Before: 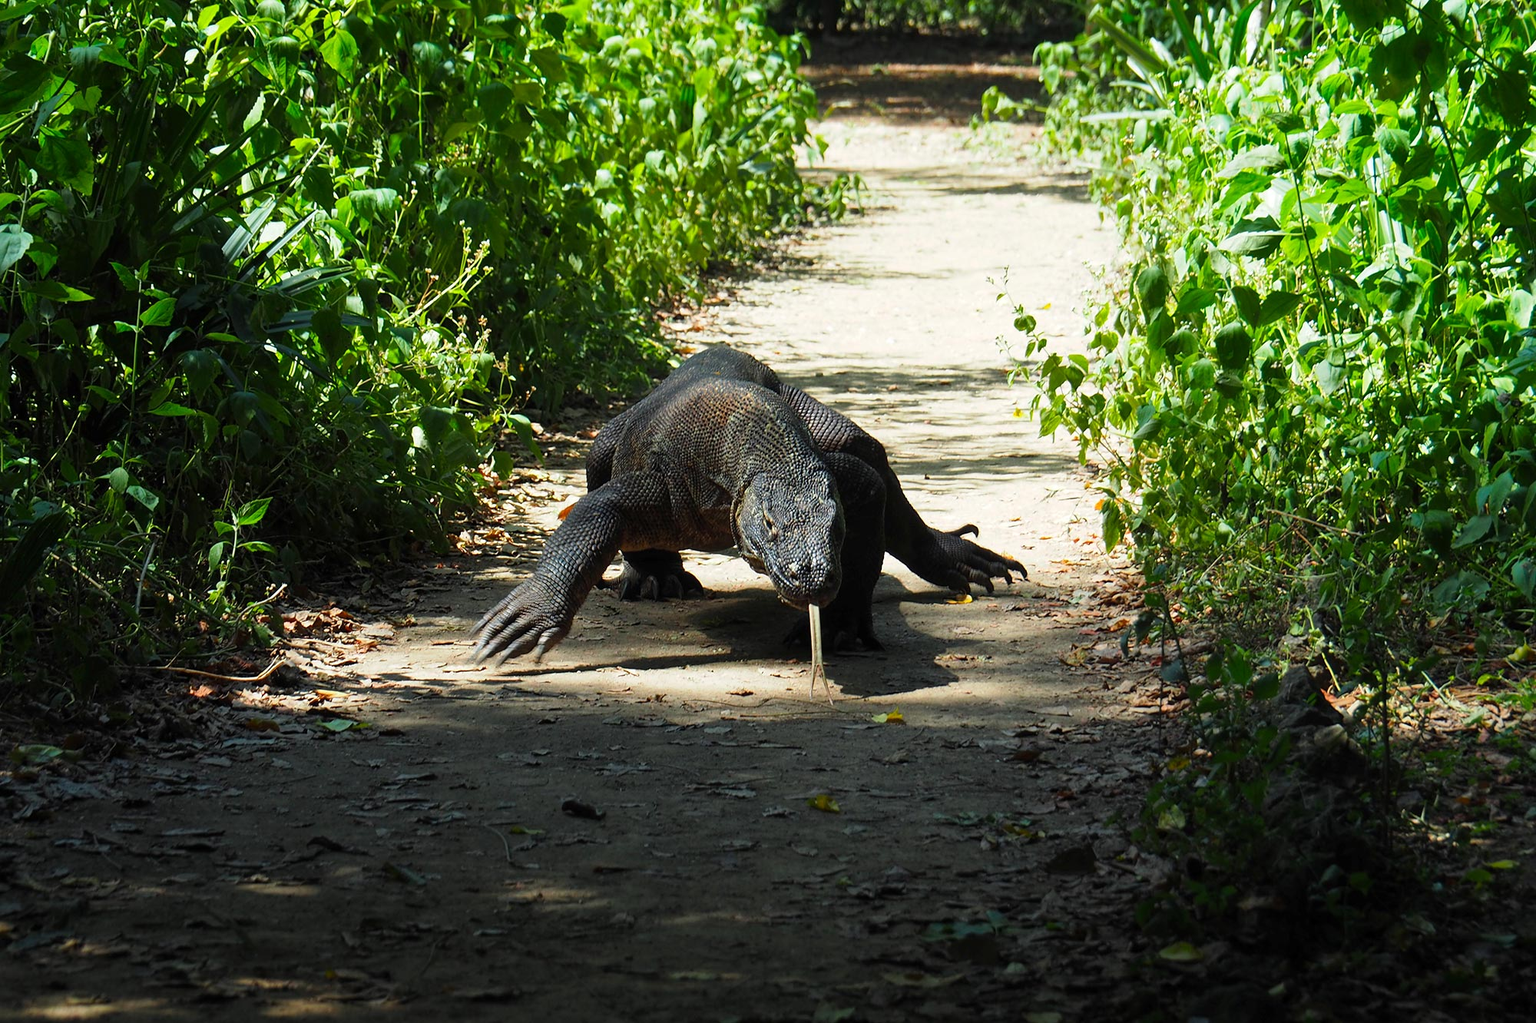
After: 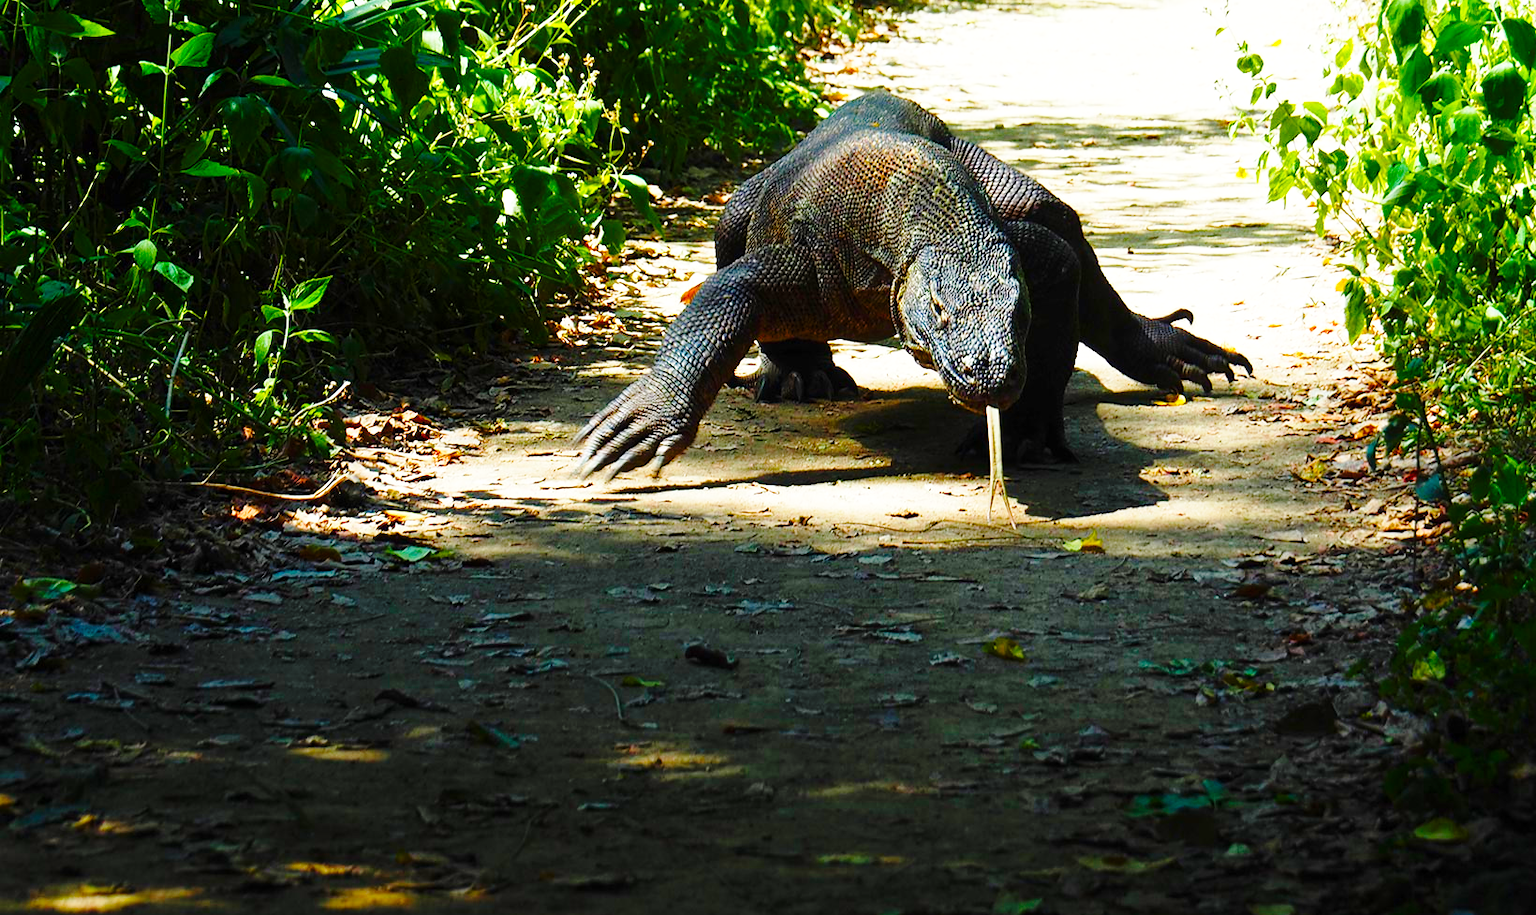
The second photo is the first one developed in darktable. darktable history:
base curve: curves: ch0 [(0, 0) (0.028, 0.03) (0.121, 0.232) (0.46, 0.748) (0.859, 0.968) (1, 1)], preserve colors none
crop: top 26.512%, right 17.969%
color balance rgb: highlights gain › luminance 14.614%, linear chroma grading › shadows 31.541%, linear chroma grading › global chroma -2.392%, linear chroma grading › mid-tones 3.976%, perceptual saturation grading › global saturation 34.559%, perceptual saturation grading › highlights -25.368%, perceptual saturation grading › shadows 25.063%, global vibrance 20%
